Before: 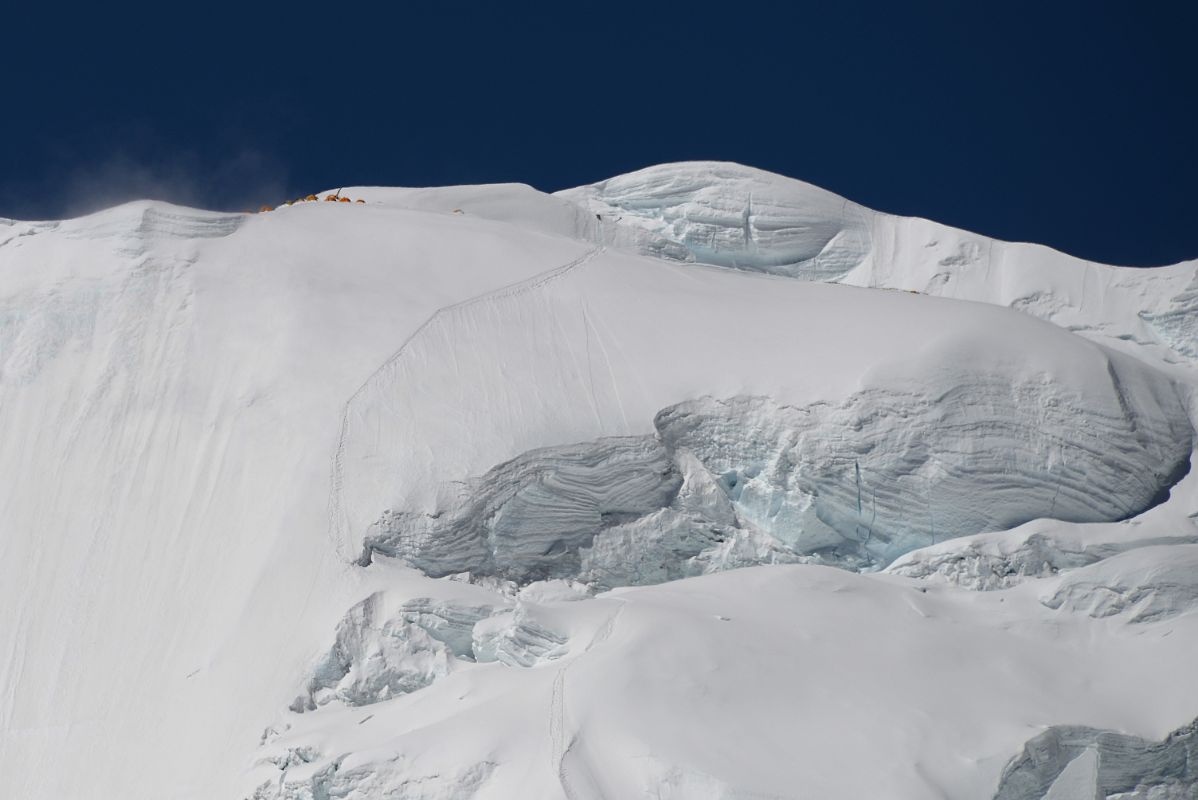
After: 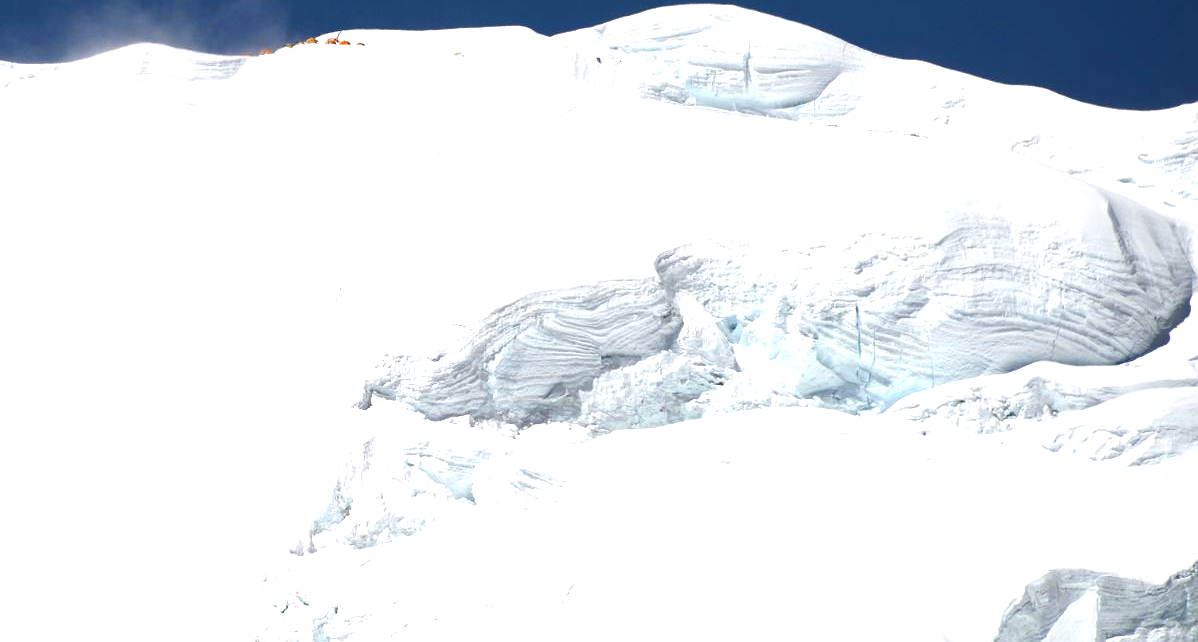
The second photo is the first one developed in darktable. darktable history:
exposure: black level correction 0, exposure 1.465 EV, compensate exposure bias true, compensate highlight preservation false
crop and rotate: top 19.626%
